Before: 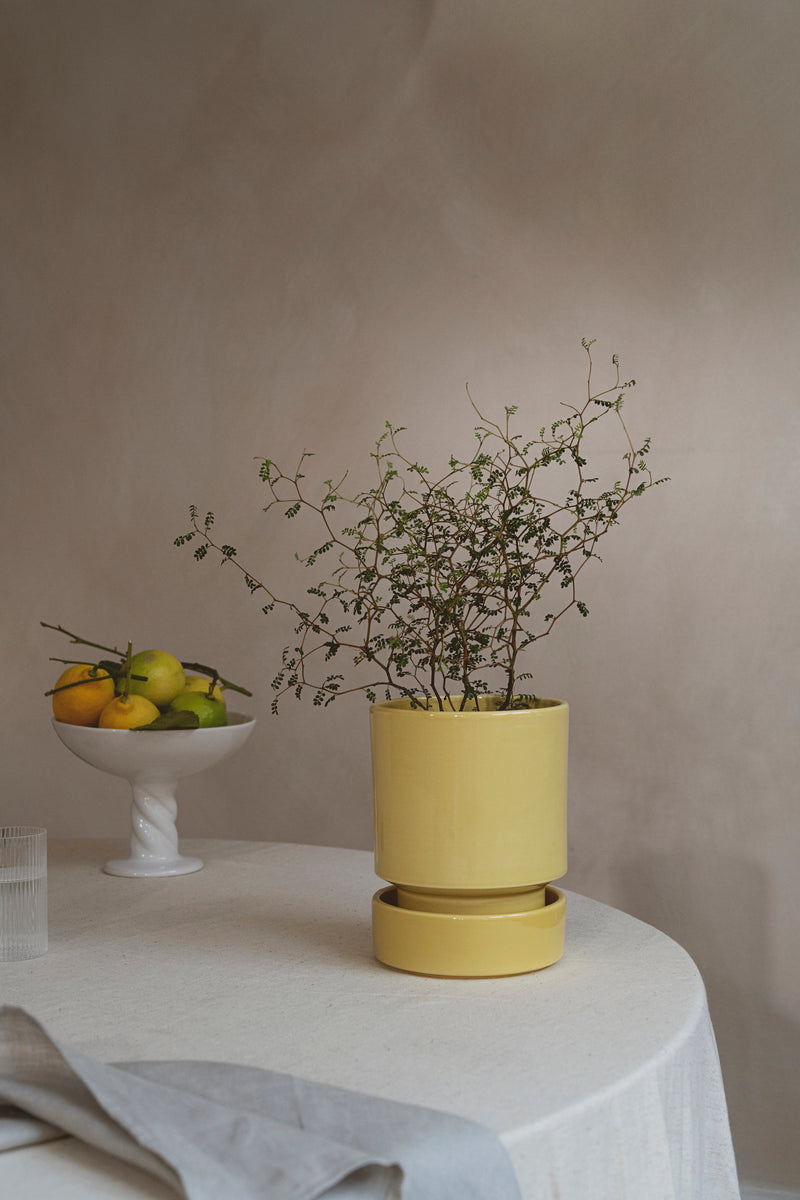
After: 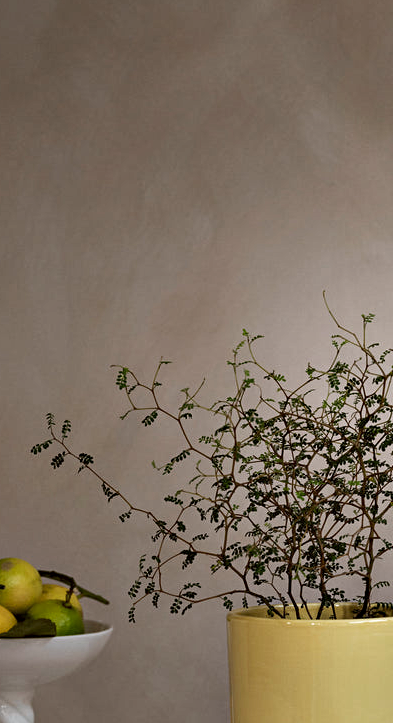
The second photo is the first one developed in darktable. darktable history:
contrast equalizer: octaves 7, y [[0.6 ×6], [0.55 ×6], [0 ×6], [0 ×6], [0 ×6]]
crop: left 17.921%, top 7.748%, right 32.85%, bottom 31.988%
